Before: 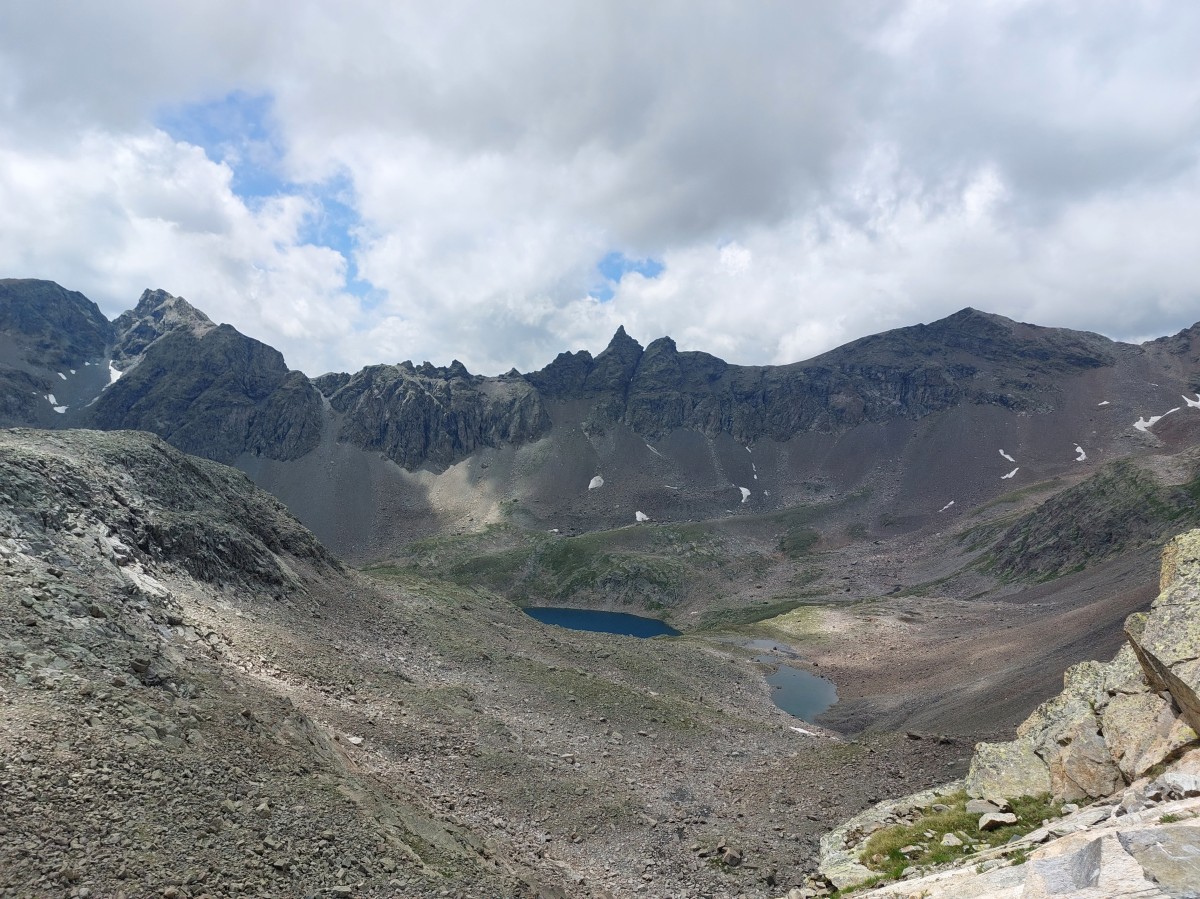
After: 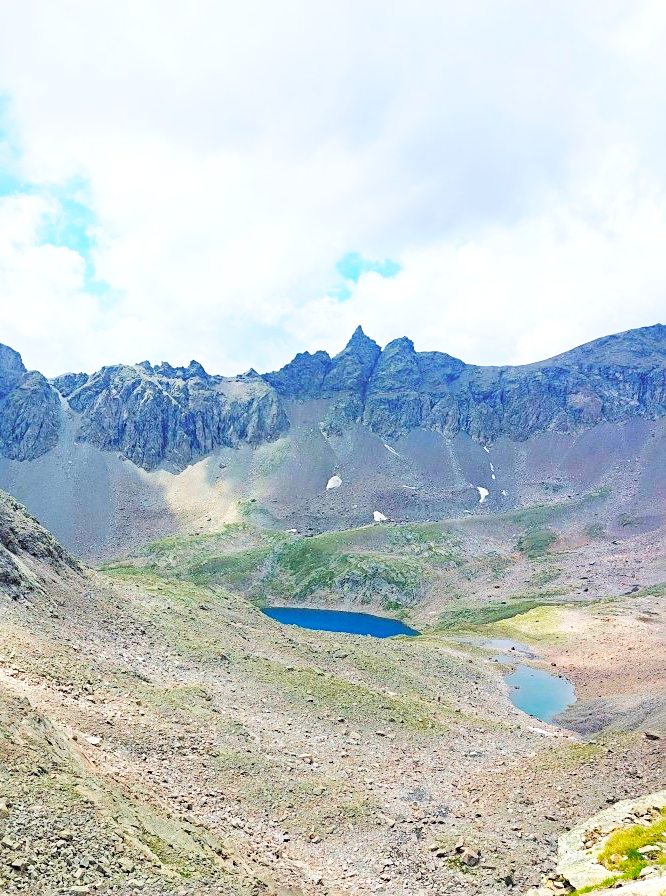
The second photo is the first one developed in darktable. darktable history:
crop: left 21.859%, right 21.995%, bottom 0.008%
color balance rgb: linear chroma grading › global chroma 25.596%, perceptual saturation grading › global saturation 19.349%, perceptual brilliance grading › global brilliance 9.822%, perceptual brilliance grading › shadows 15.145%, global vibrance 20%
contrast brightness saturation: brightness 0.286
base curve: curves: ch0 [(0, 0) (0.036, 0.025) (0.121, 0.166) (0.206, 0.329) (0.605, 0.79) (1, 1)], preserve colors none
sharpen: radius 2.49, amount 0.327
